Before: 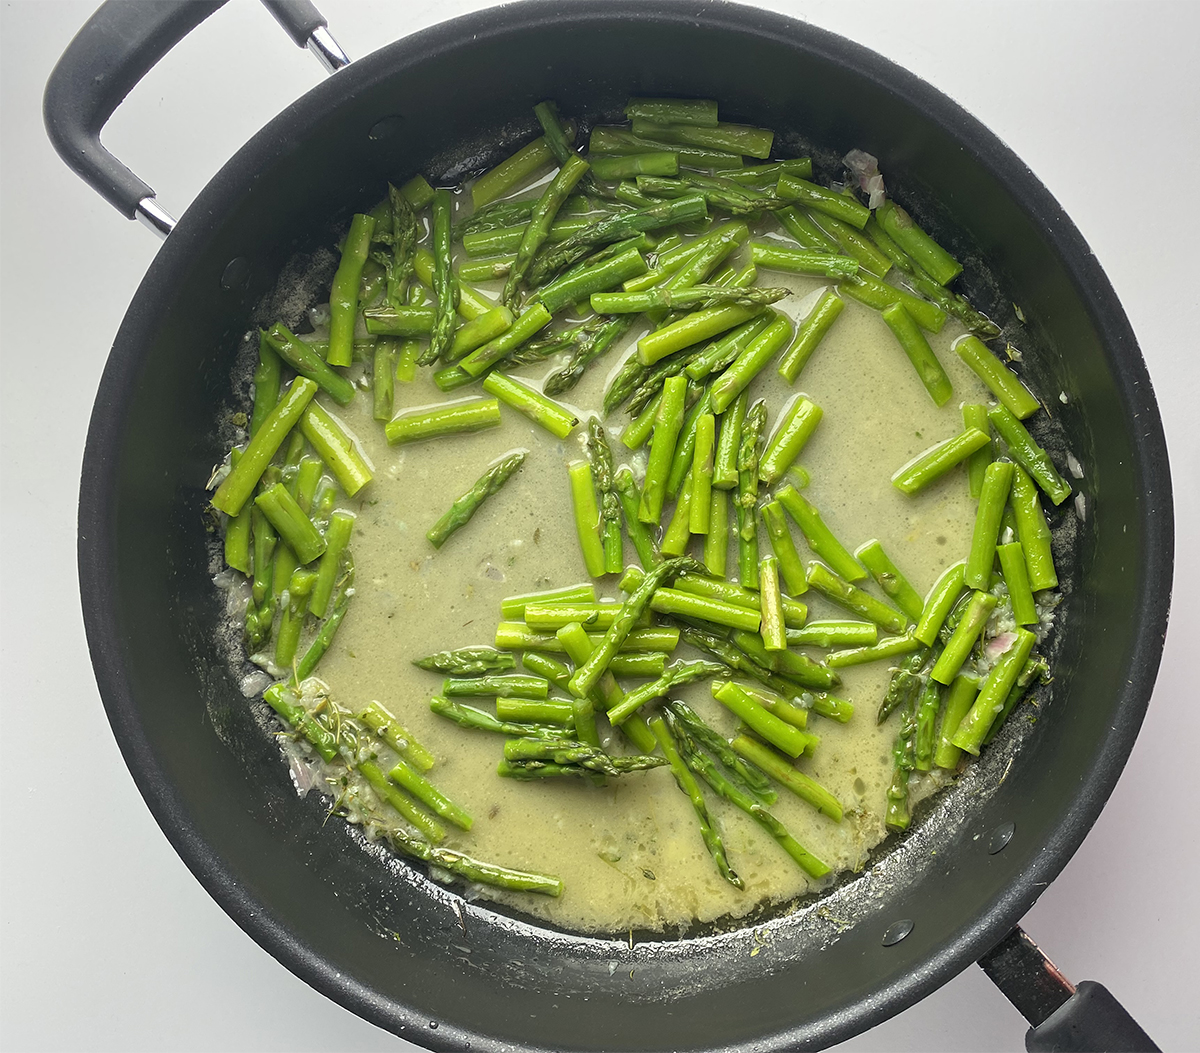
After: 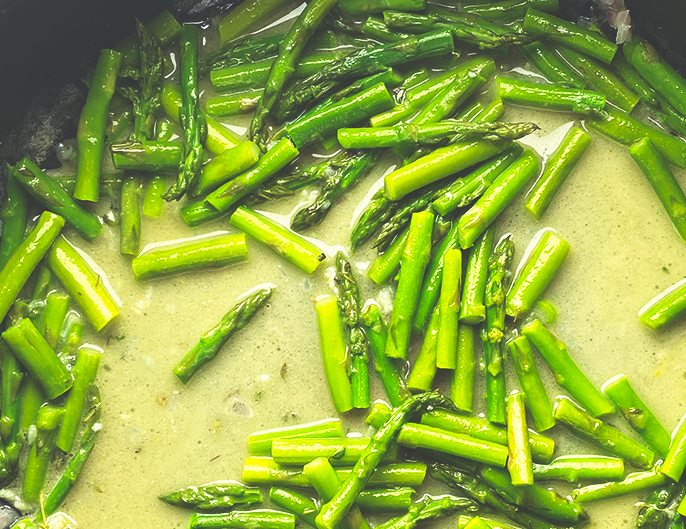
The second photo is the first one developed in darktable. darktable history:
base curve: curves: ch0 [(0, 0.036) (0.007, 0.037) (0.604, 0.887) (1, 1)], preserve colors none
crop: left 21.112%, top 15.731%, right 21.676%, bottom 33.98%
